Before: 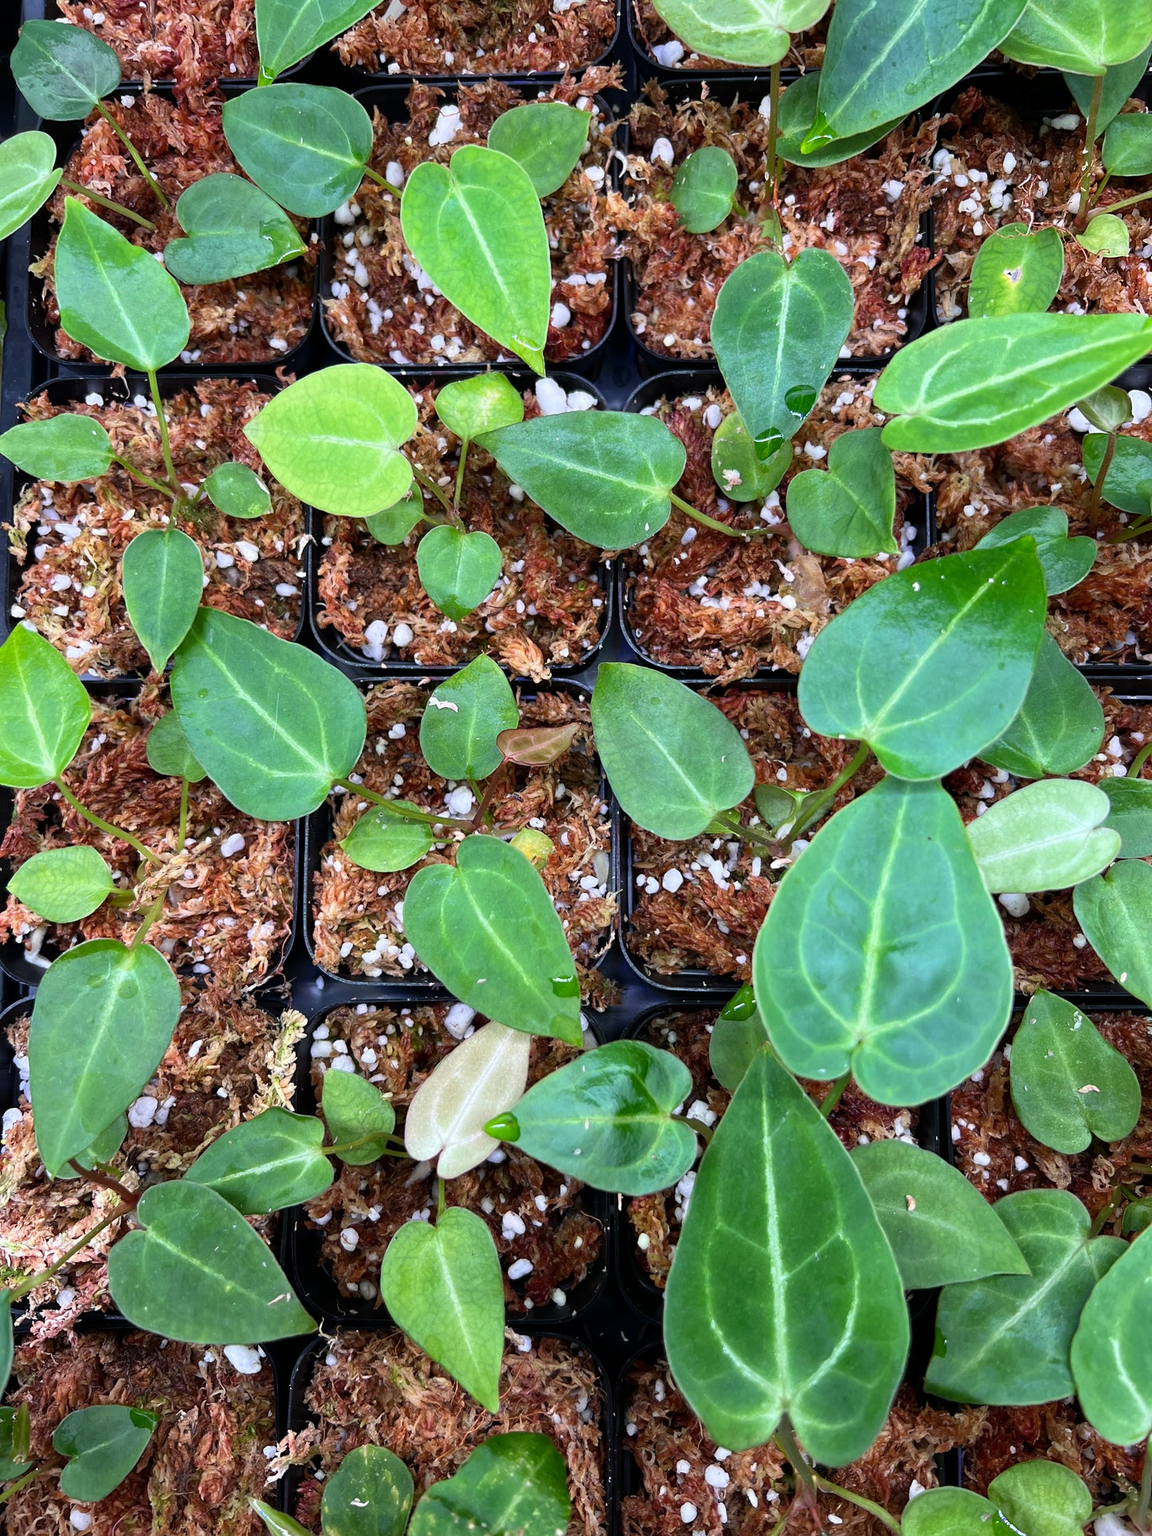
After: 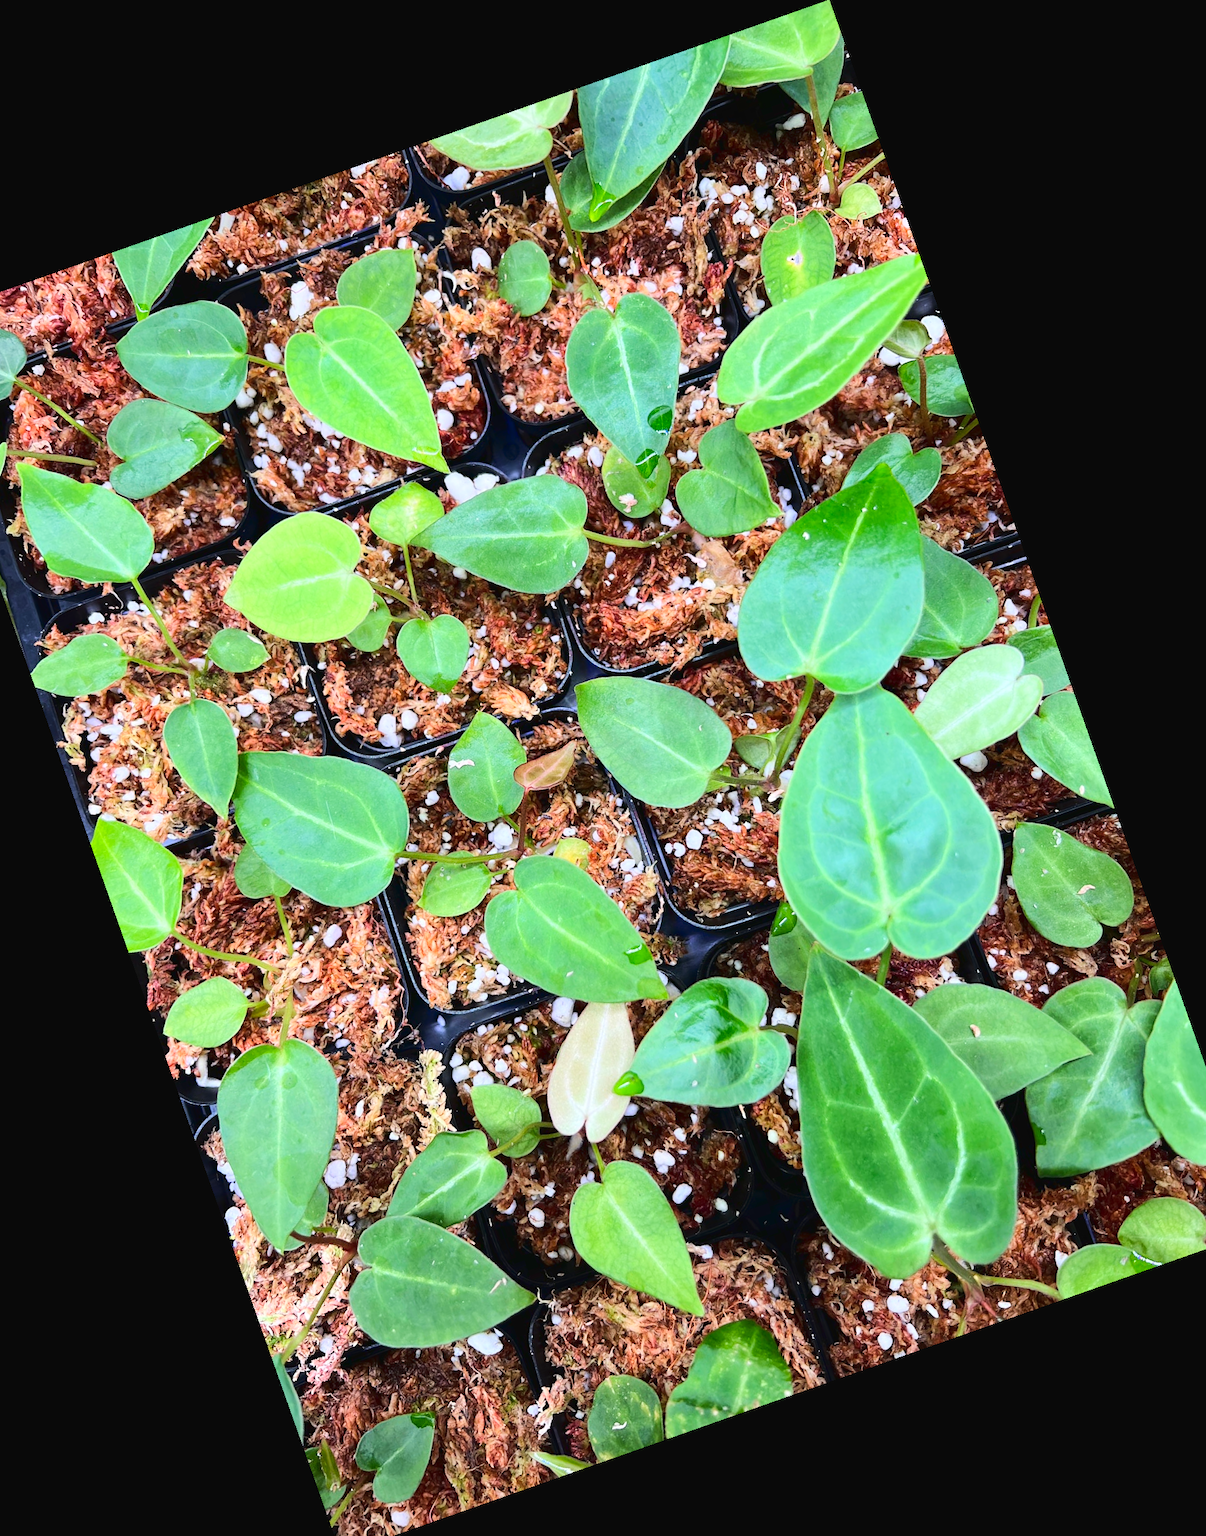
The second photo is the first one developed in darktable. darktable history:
tone curve: curves: ch0 [(0, 0.026) (0.146, 0.158) (0.272, 0.34) (0.453, 0.627) (0.687, 0.829) (1, 1)], color space Lab, linked channels, preserve colors none
crop and rotate: angle 19.43°, left 6.812%, right 4.125%, bottom 1.087%
